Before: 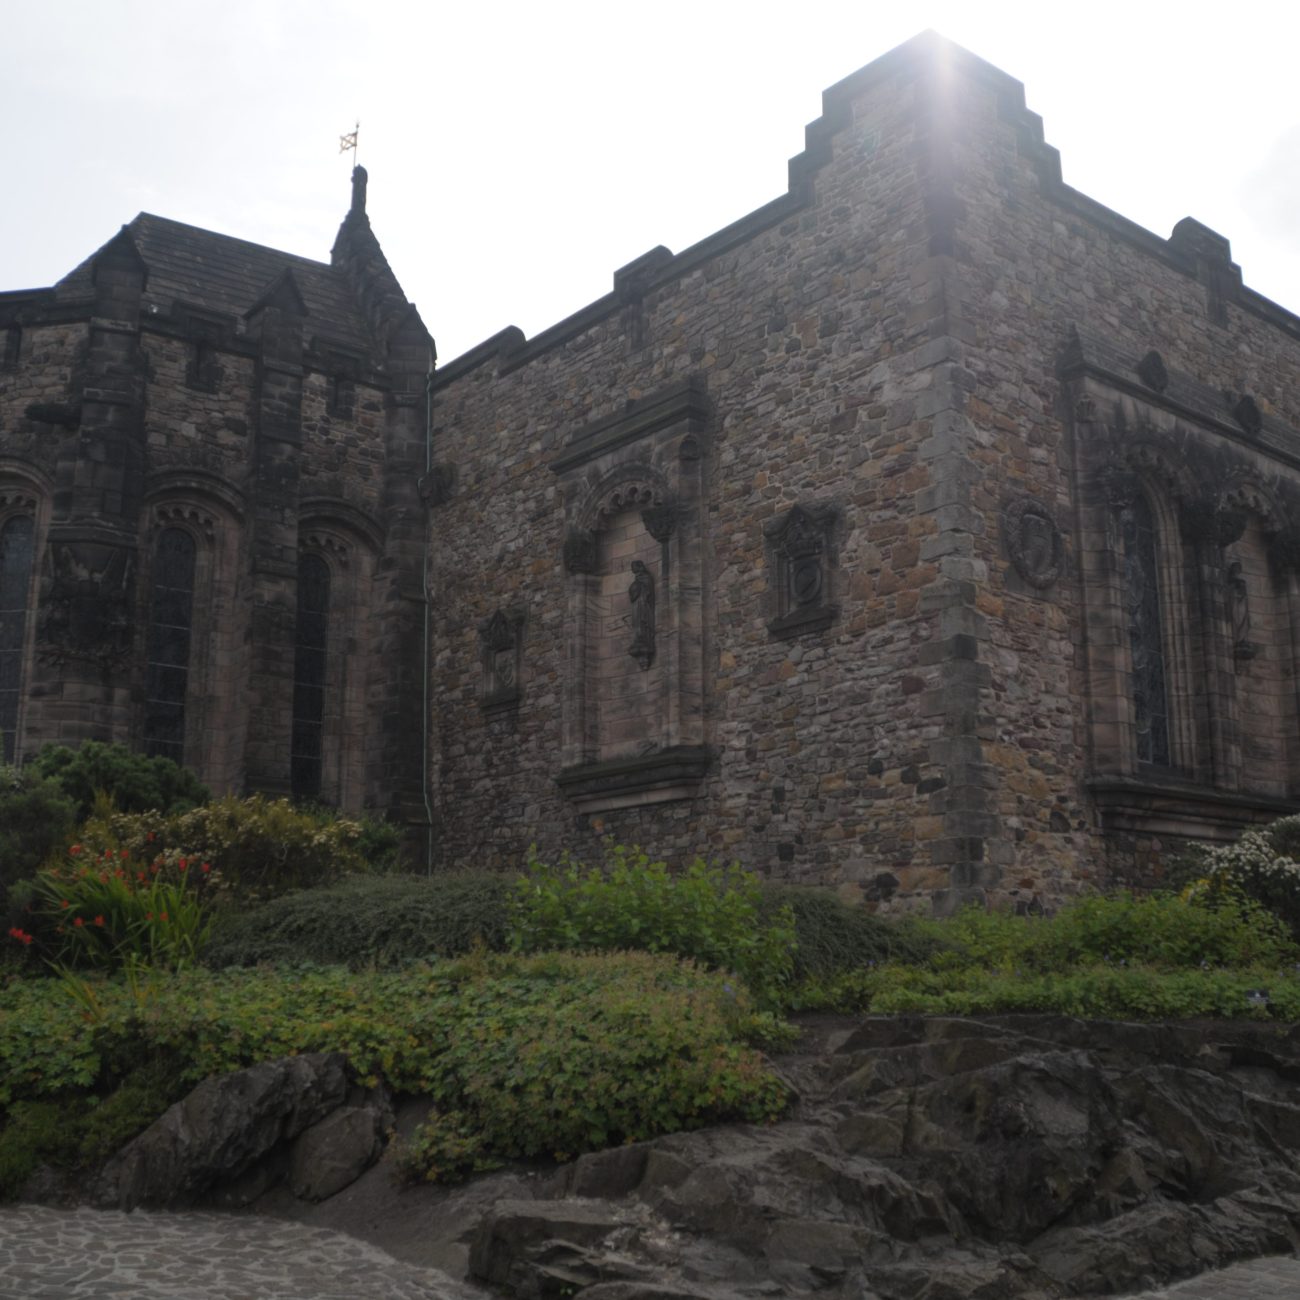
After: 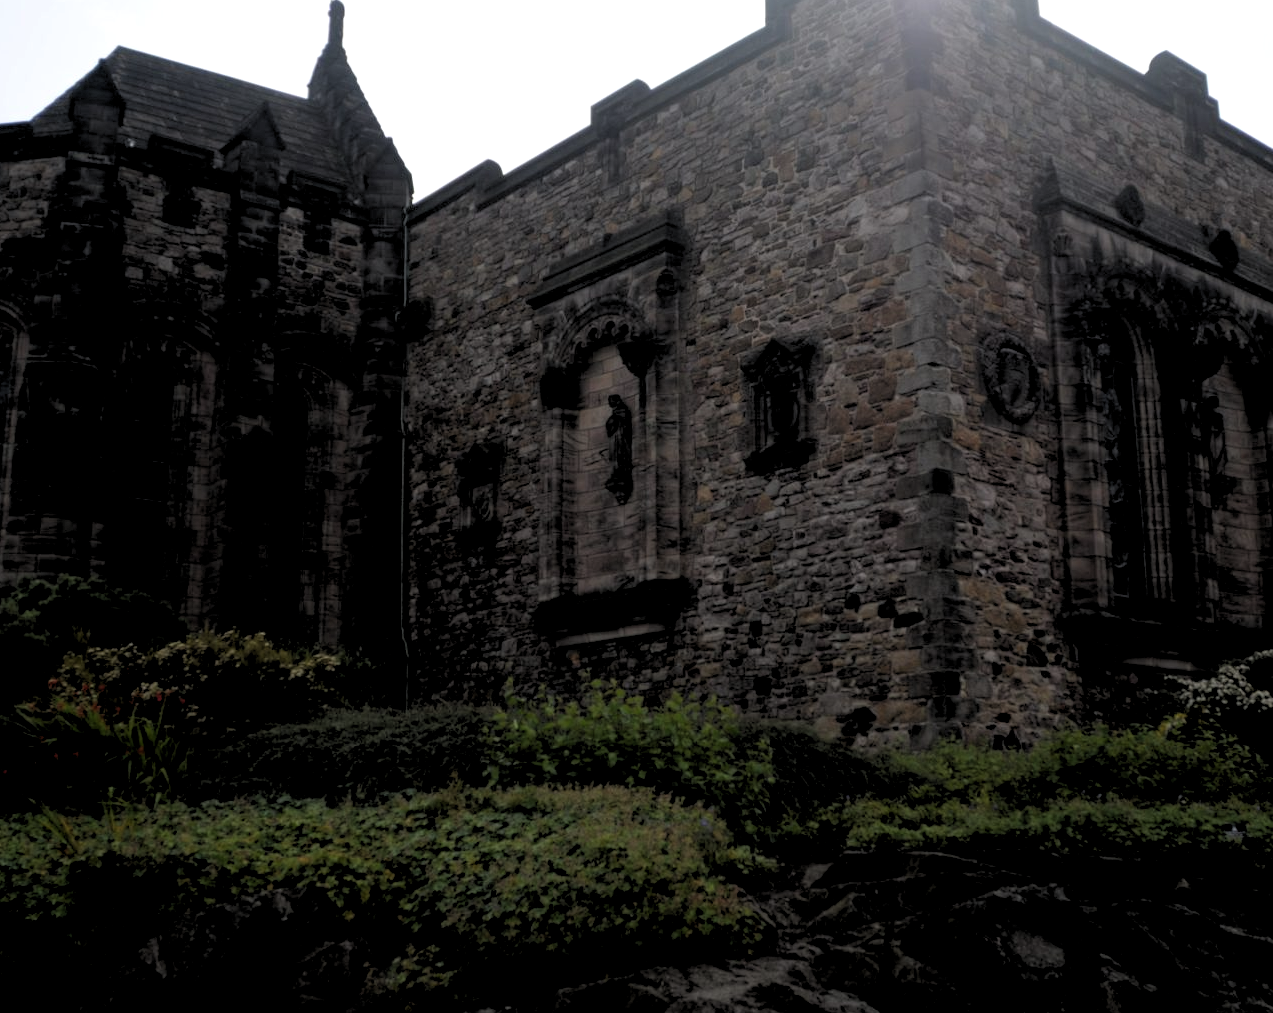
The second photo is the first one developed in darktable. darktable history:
rgb levels: levels [[0.034, 0.472, 0.904], [0, 0.5, 1], [0, 0.5, 1]]
crop and rotate: left 1.814%, top 12.818%, right 0.25%, bottom 9.225%
